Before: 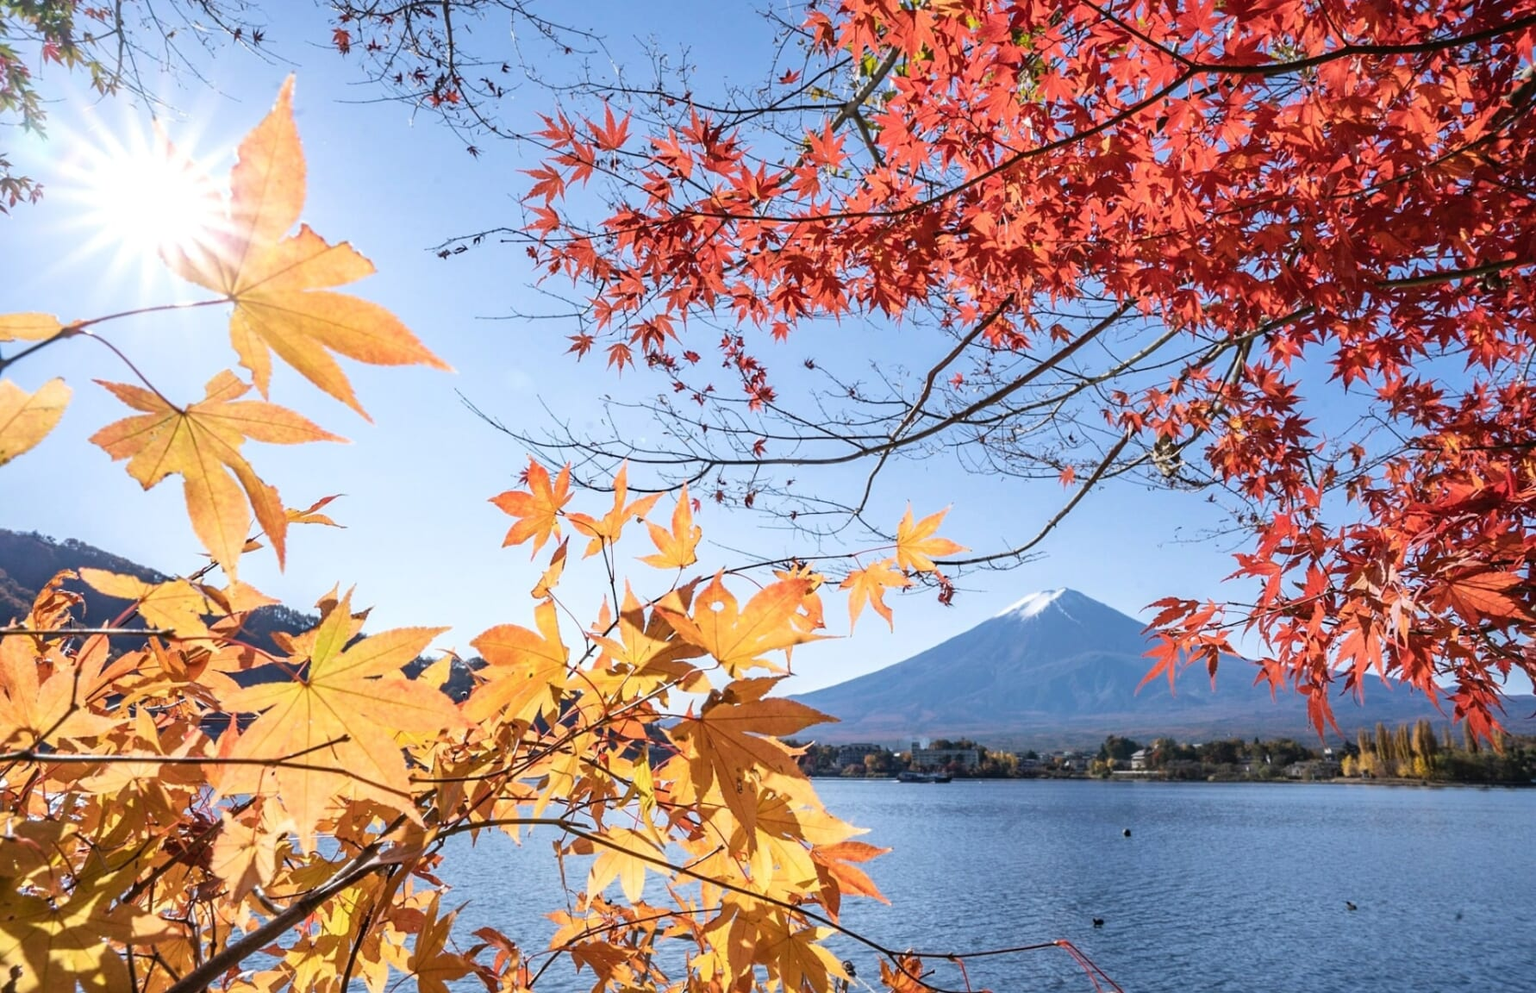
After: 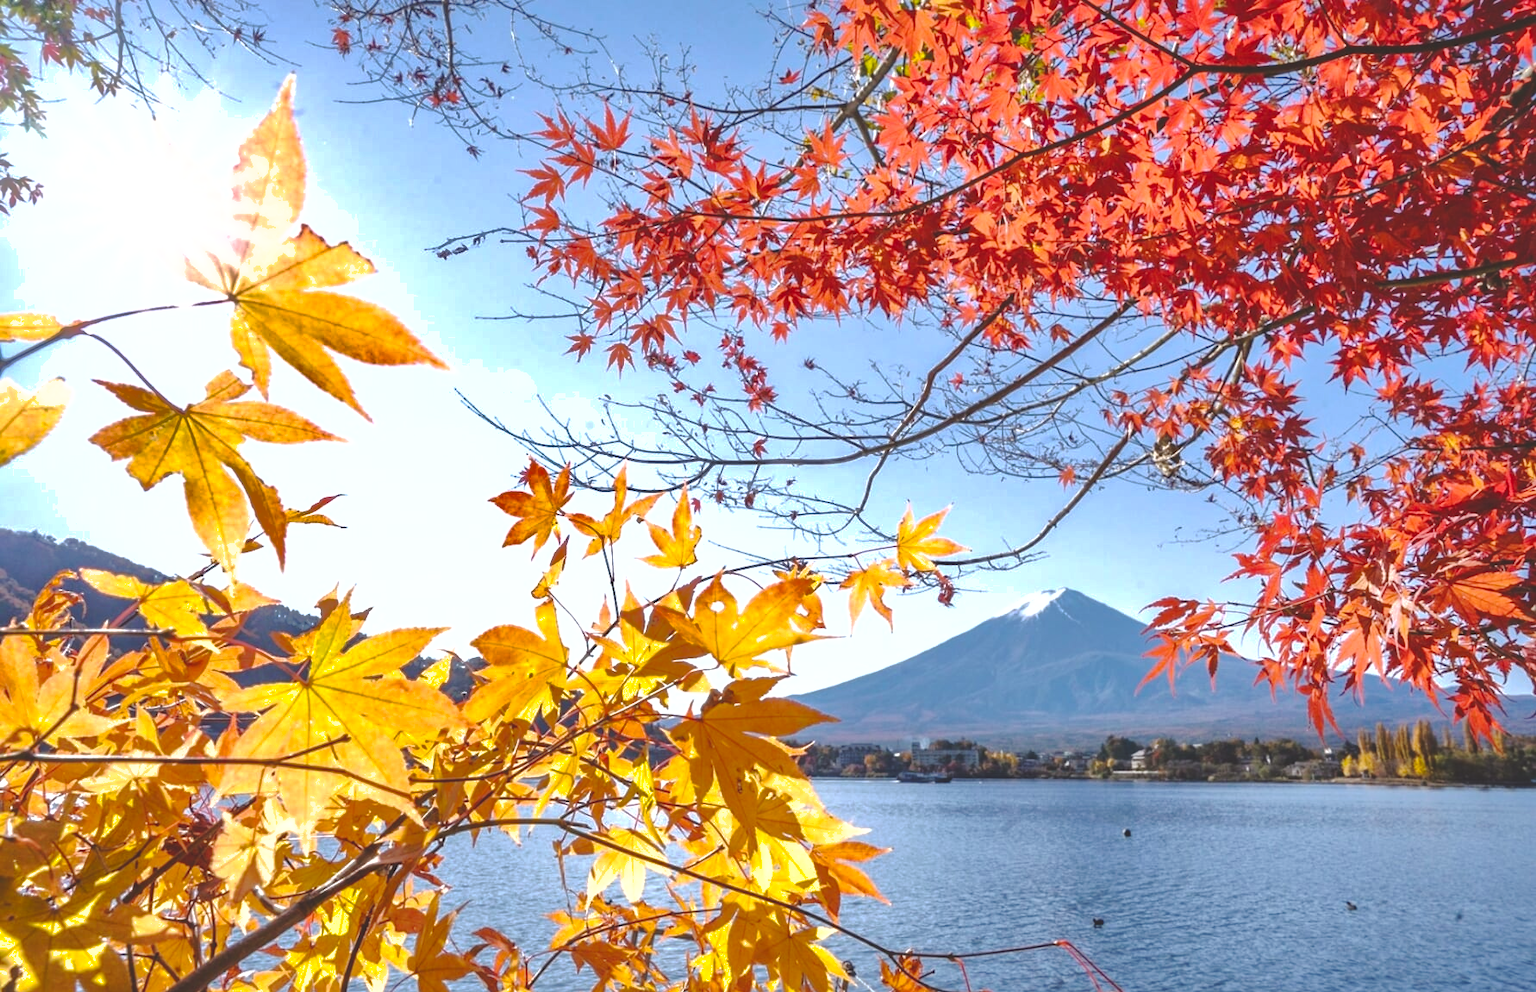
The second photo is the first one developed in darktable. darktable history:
base curve: curves: ch0 [(0, 0) (0.158, 0.273) (0.879, 0.895) (1, 1)], preserve colors none
color balance rgb: power › chroma 0.282%, power › hue 24.54°, global offset › luminance 1.471%, perceptual saturation grading › global saturation 30.462%, perceptual brilliance grading › global brilliance 14.461%, perceptual brilliance grading › shadows -35.522%
shadows and highlights: shadows 39.26, highlights -59.86
